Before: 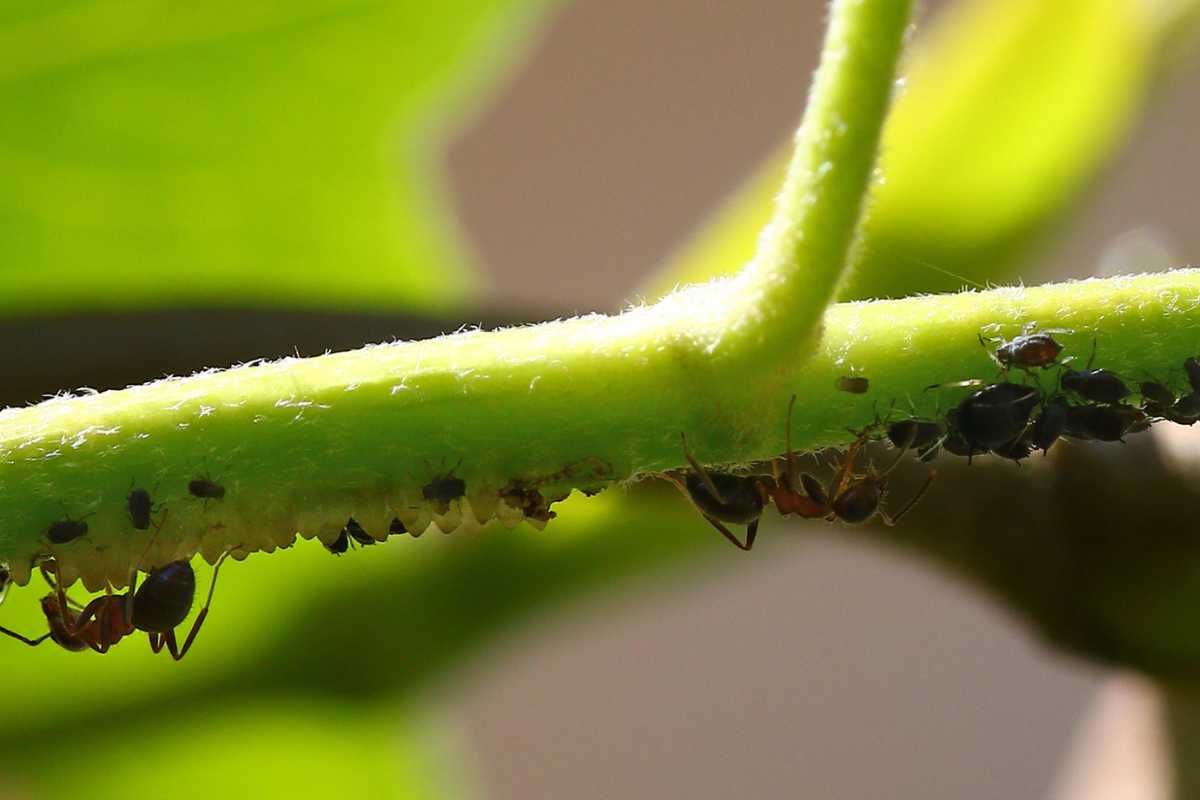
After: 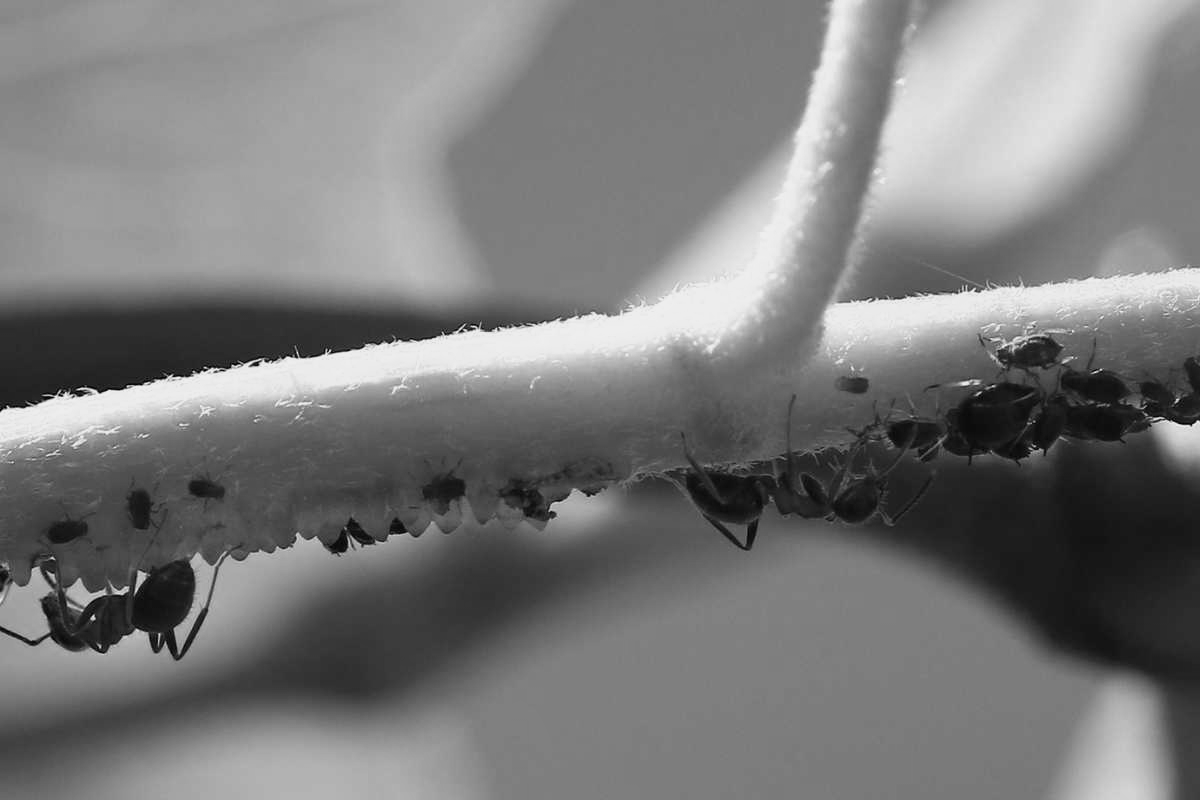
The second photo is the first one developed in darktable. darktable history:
monochrome: a 73.58, b 64.21
contrast brightness saturation: saturation -0.05
velvia: strength 21.76%
color calibration: x 0.38, y 0.39, temperature 4086.04 K
